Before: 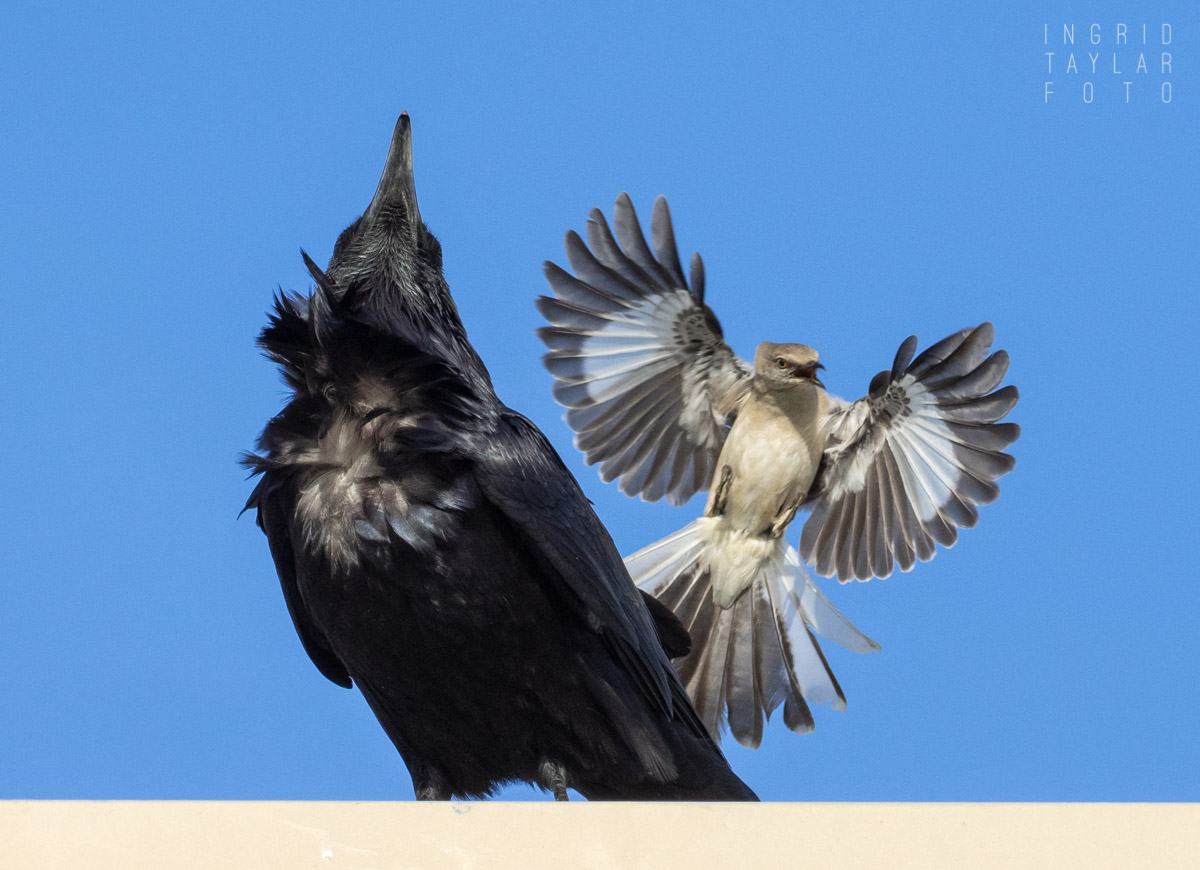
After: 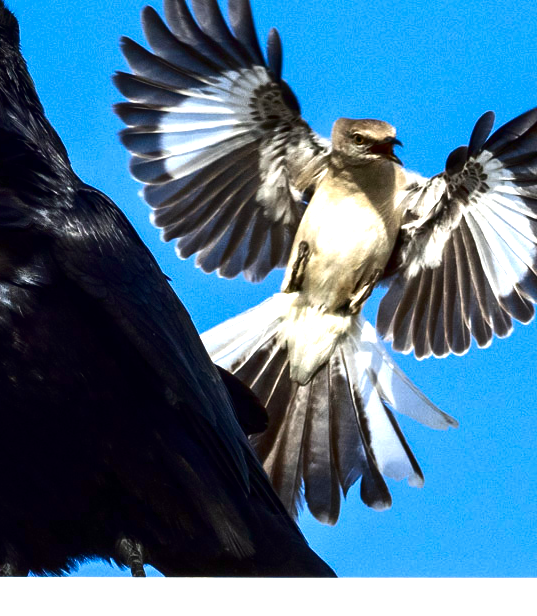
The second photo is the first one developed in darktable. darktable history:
exposure: exposure 1 EV, compensate highlight preservation false
contrast brightness saturation: contrast 0.085, brightness -0.597, saturation 0.174
crop: left 35.282%, top 25.798%, right 19.965%, bottom 3.392%
